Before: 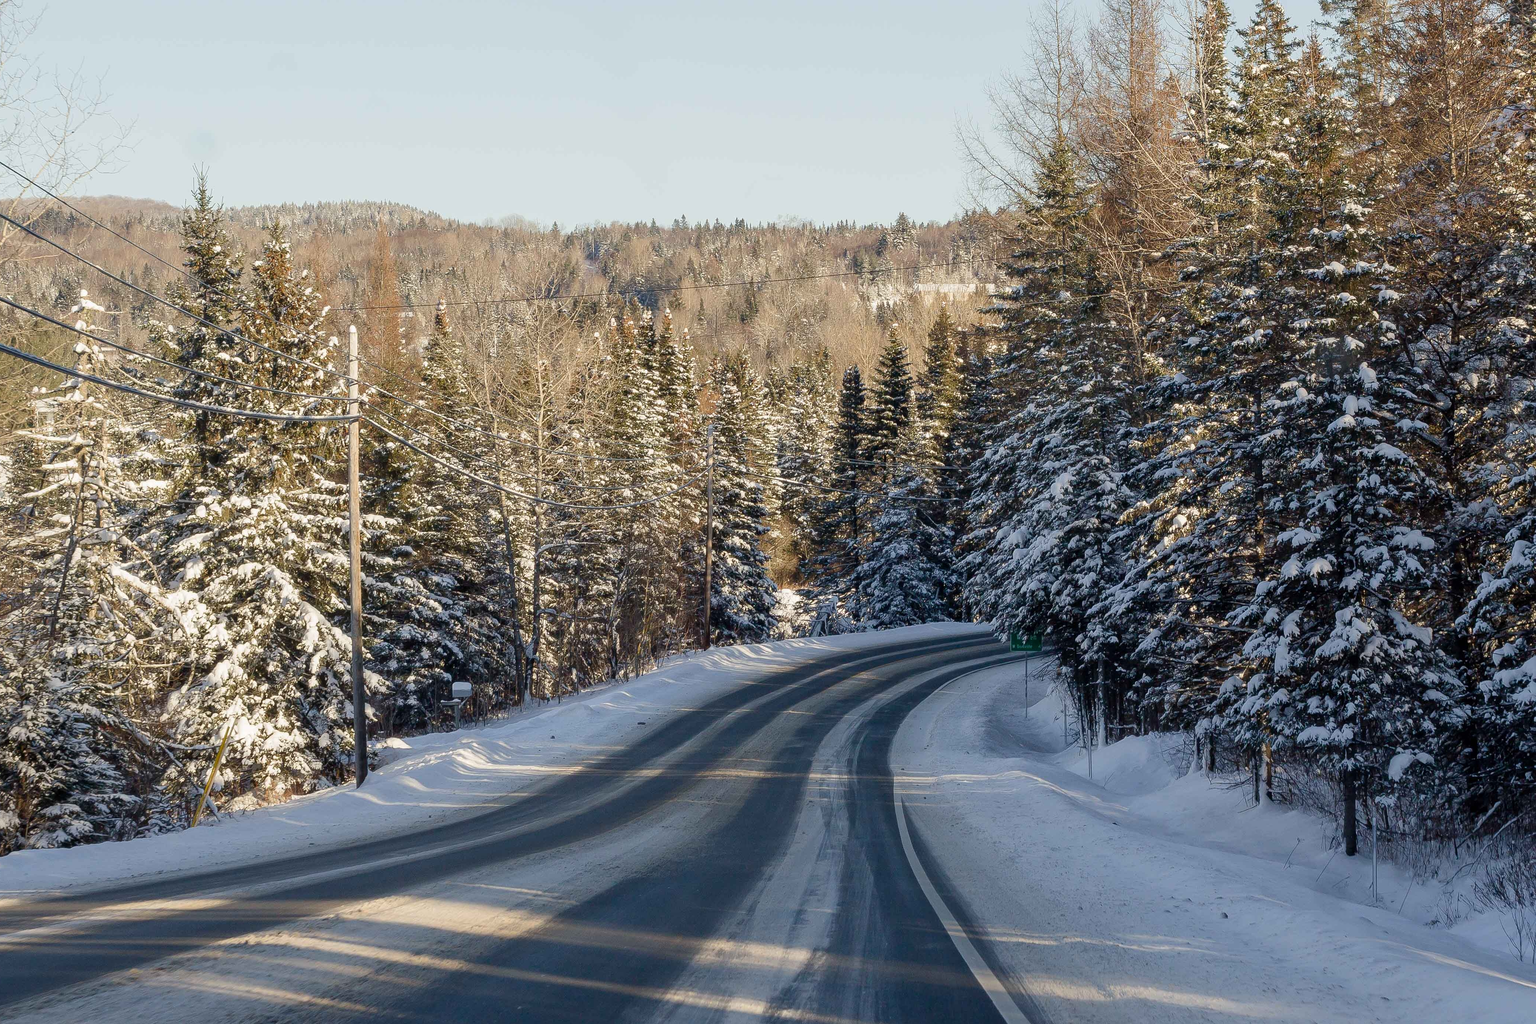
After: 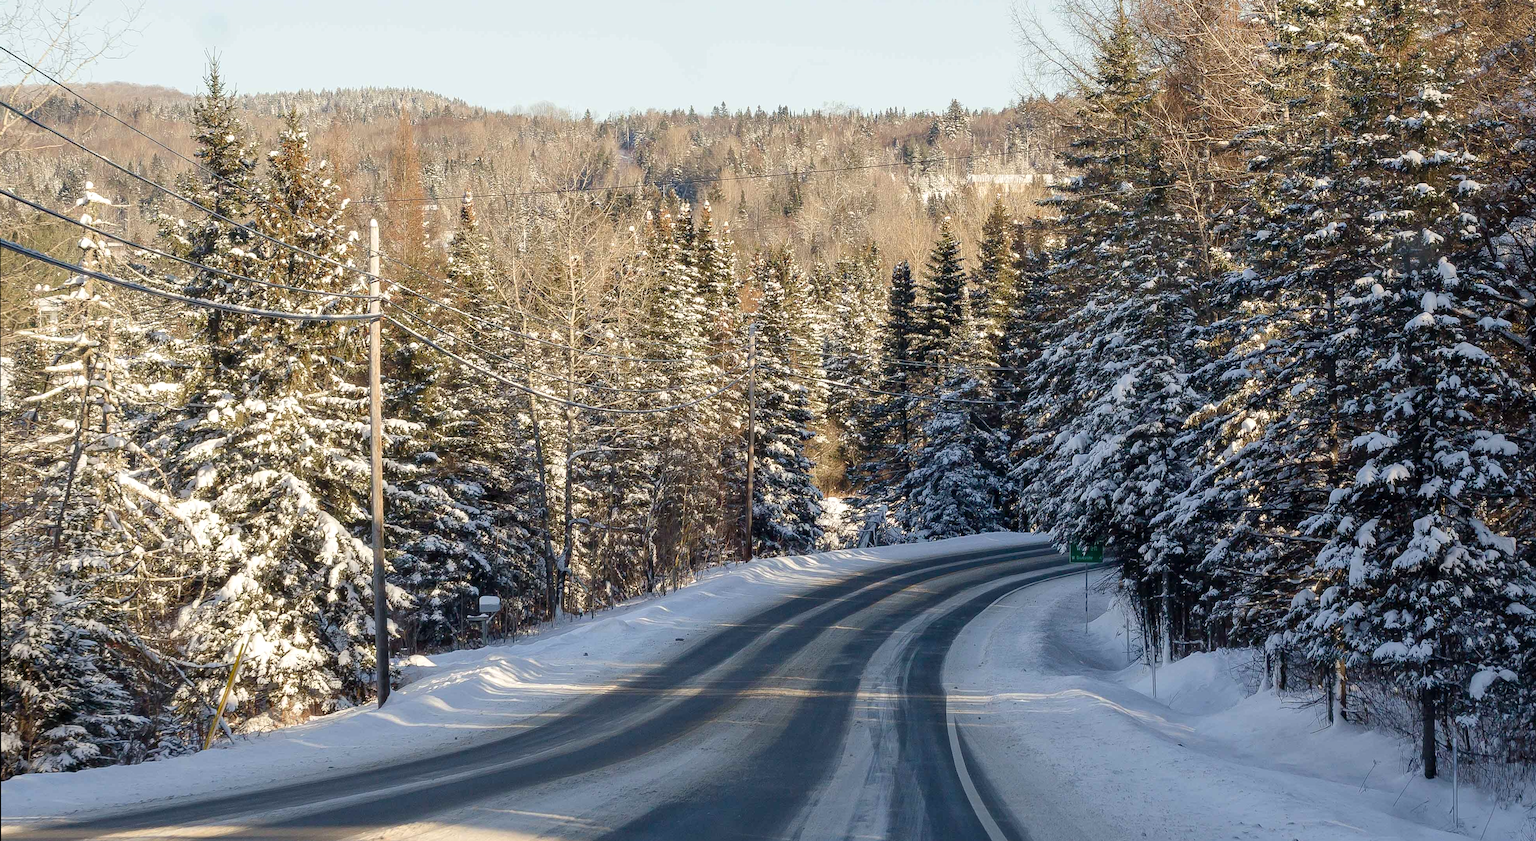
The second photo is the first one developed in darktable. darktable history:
exposure: exposure 0.216 EV, compensate exposure bias true, compensate highlight preservation false
crop and rotate: angle 0.062°, top 11.699%, right 5.51%, bottom 10.663%
